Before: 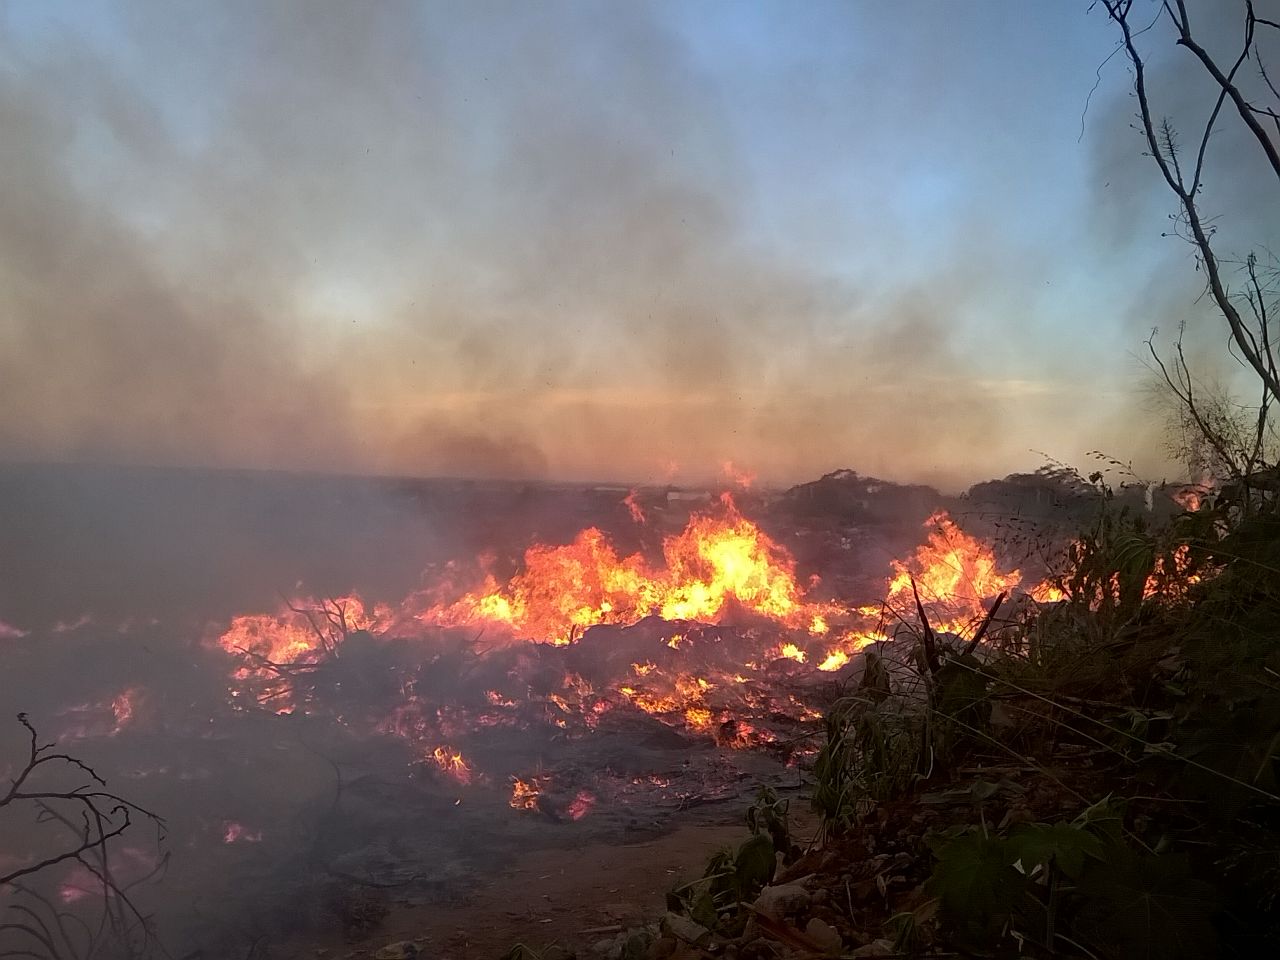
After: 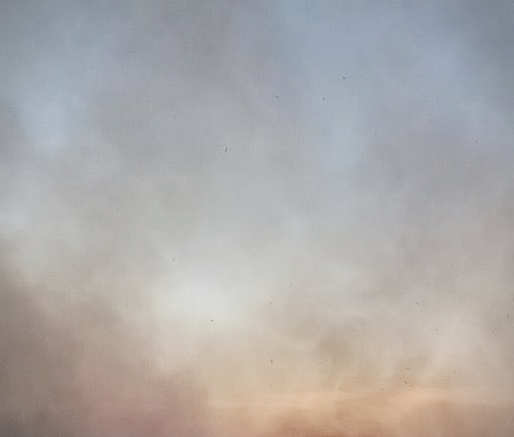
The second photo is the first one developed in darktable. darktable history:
crop and rotate: left 11.124%, top 0.109%, right 48.655%, bottom 54.357%
tone equalizer: edges refinement/feathering 500, mask exposure compensation -1.57 EV, preserve details no
vignetting: fall-off start 91.51%
local contrast: detail 109%
filmic rgb: black relative exposure -3.91 EV, white relative exposure 3.15 EV, hardness 2.87, preserve chrominance no, color science v5 (2021), contrast in shadows safe, contrast in highlights safe
tone curve: curves: ch0 [(0, 0) (0.003, 0.147) (0.011, 0.147) (0.025, 0.147) (0.044, 0.147) (0.069, 0.147) (0.1, 0.15) (0.136, 0.158) (0.177, 0.174) (0.224, 0.198) (0.277, 0.241) (0.335, 0.292) (0.399, 0.361) (0.468, 0.452) (0.543, 0.568) (0.623, 0.679) (0.709, 0.793) (0.801, 0.886) (0.898, 0.966) (1, 1)], color space Lab, independent channels, preserve colors none
